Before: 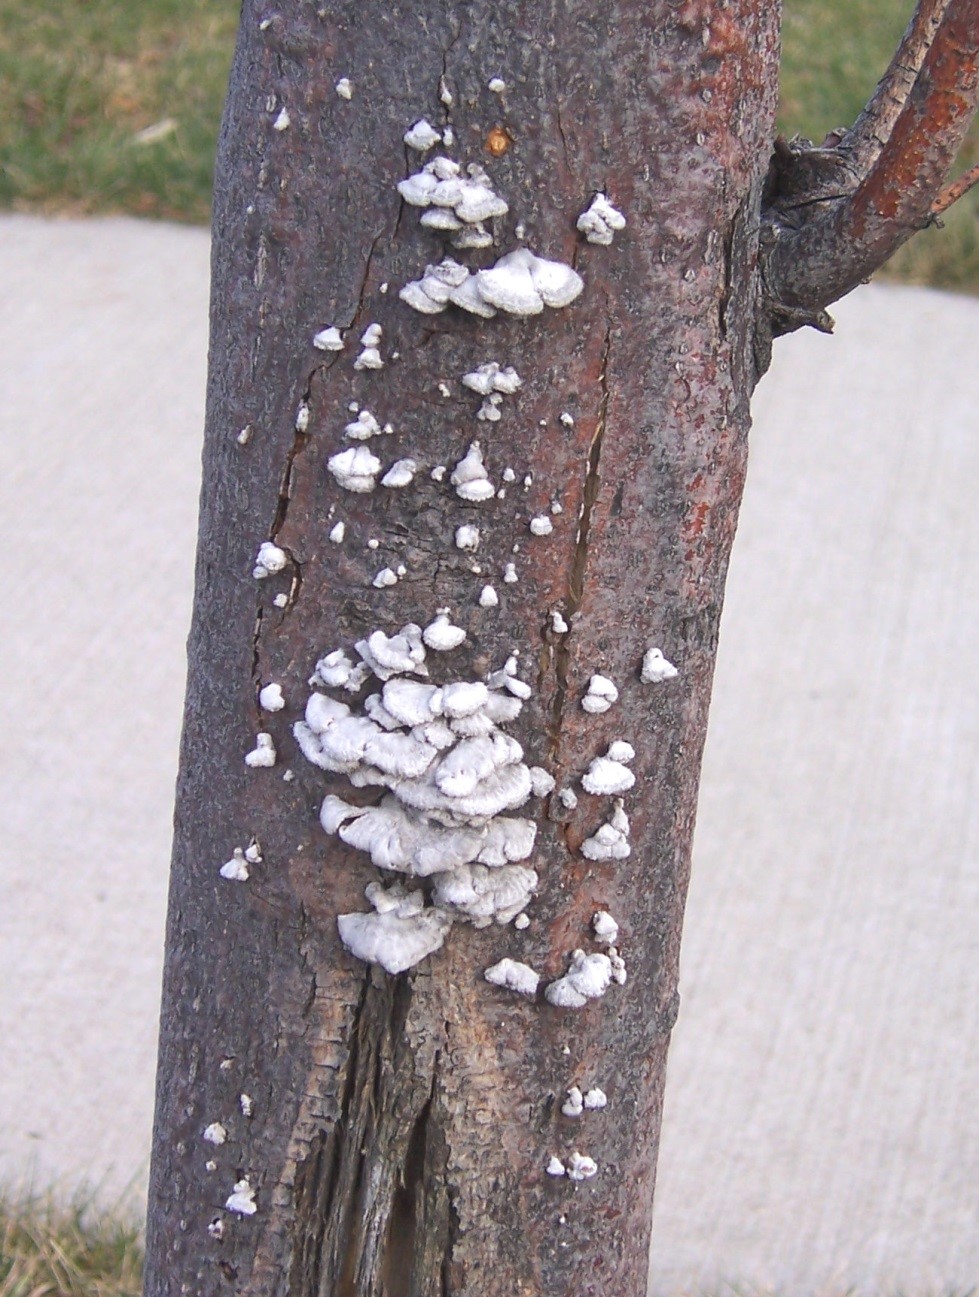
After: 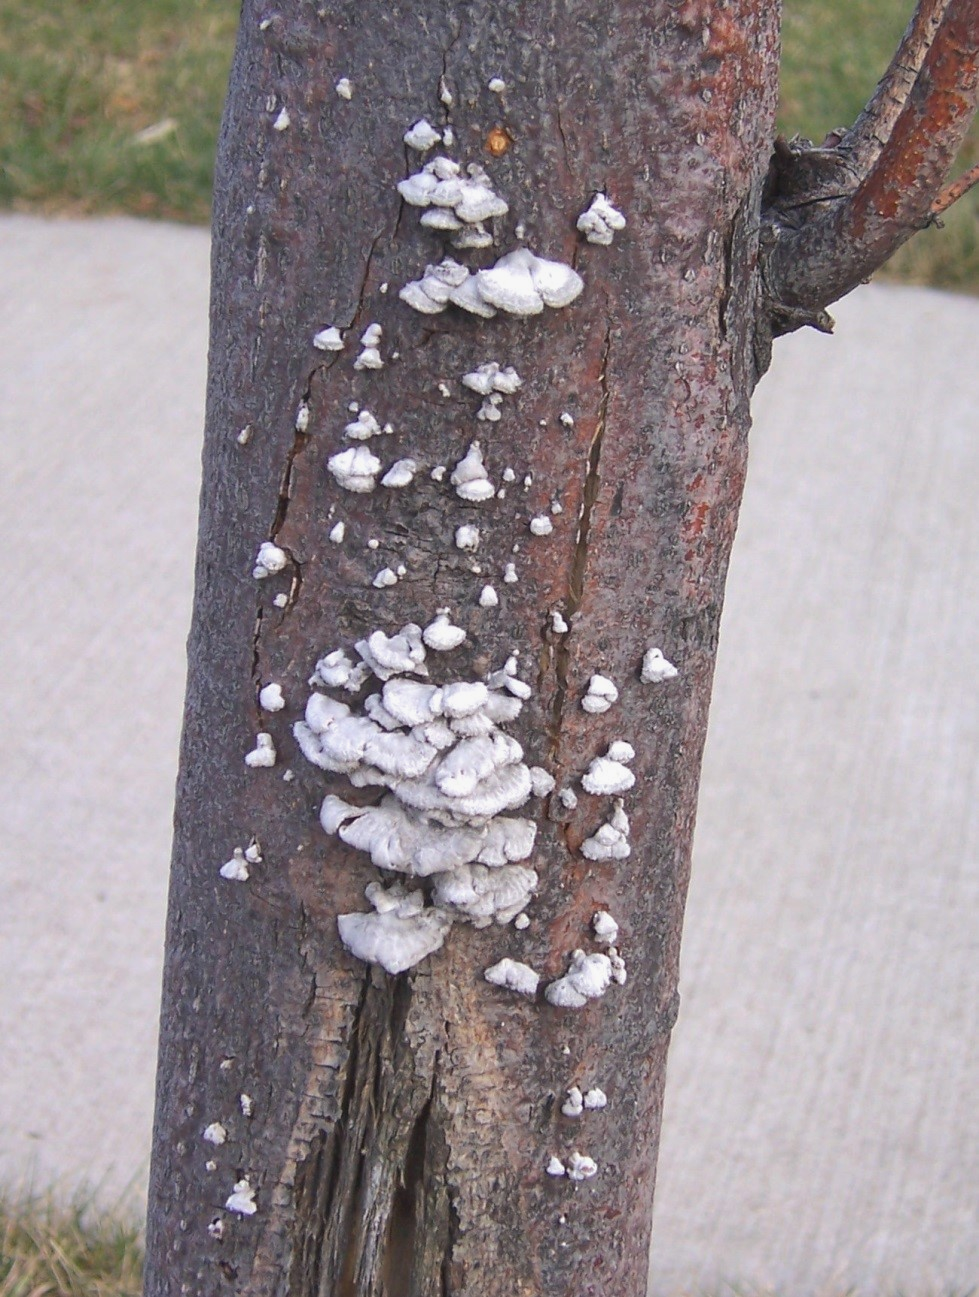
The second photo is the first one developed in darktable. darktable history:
shadows and highlights: shadows -19.97, white point adjustment -2.04, highlights -34.84
